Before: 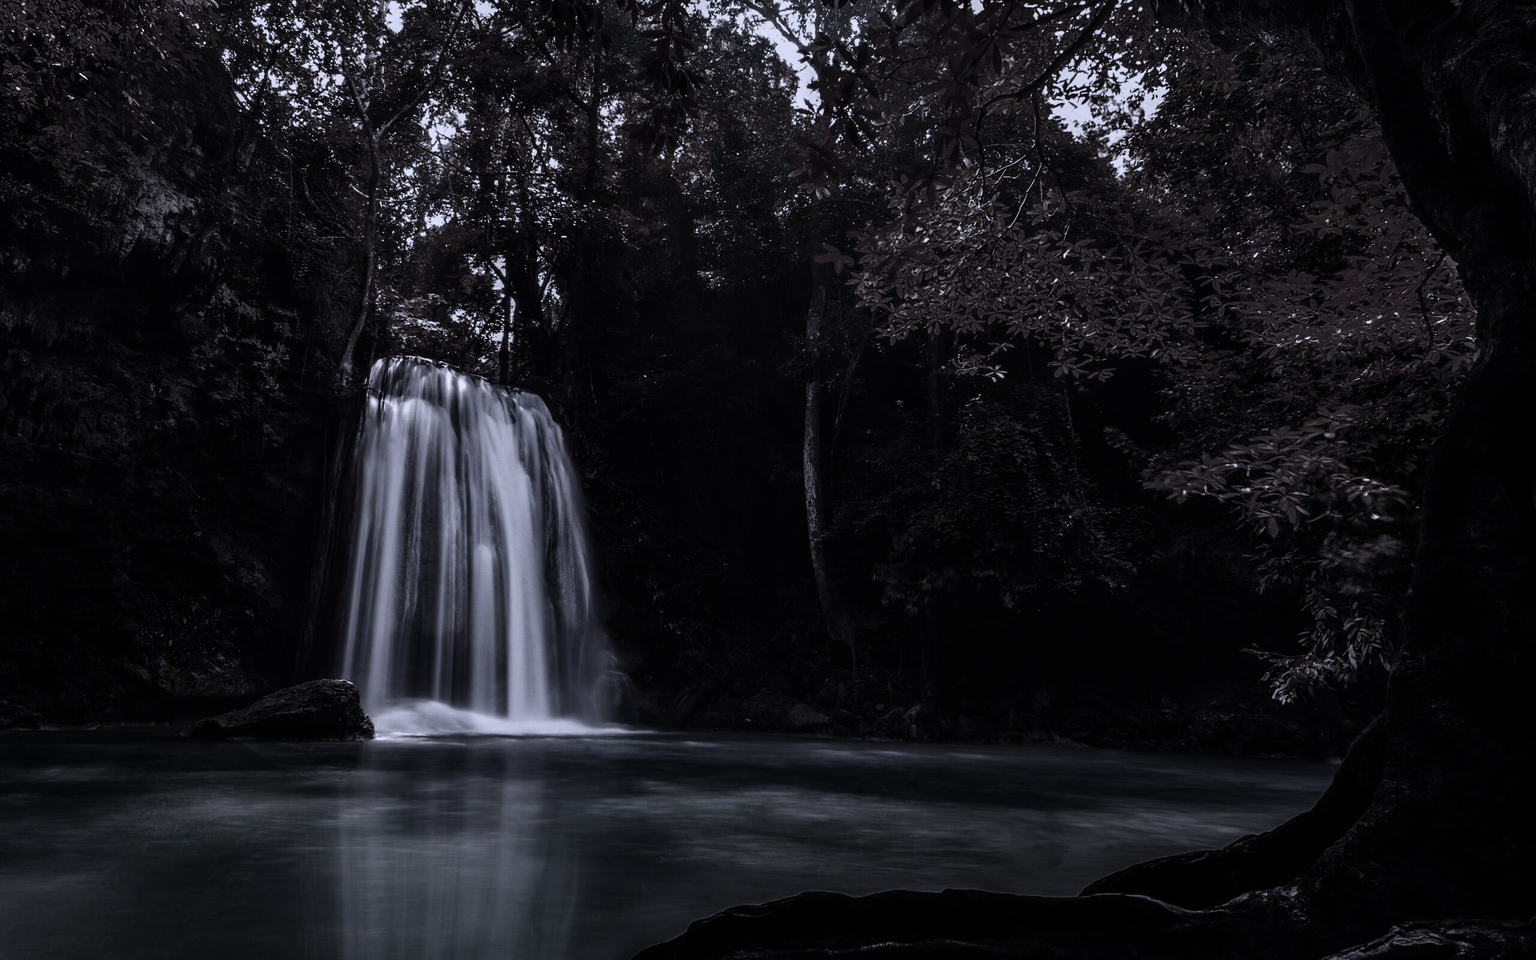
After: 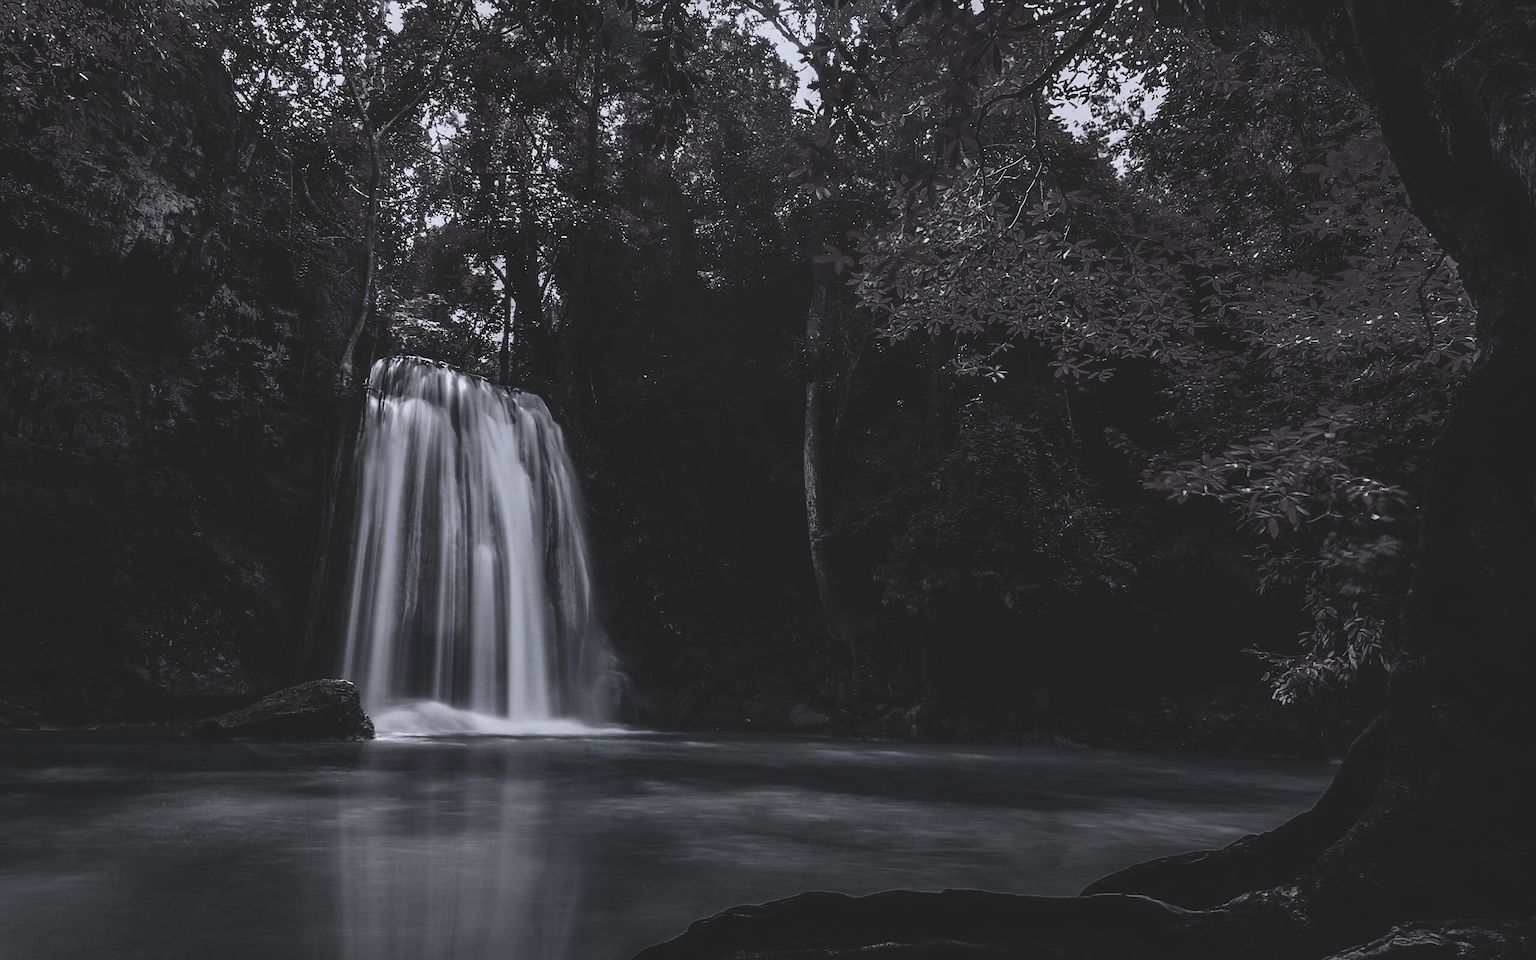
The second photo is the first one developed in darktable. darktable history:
exposure: exposure 0.405 EV, compensate exposure bias true, compensate highlight preservation false
sharpen: radius 0.97, amount 0.608
color zones: curves: ch1 [(0, 0.455) (0.063, 0.455) (0.286, 0.495) (0.429, 0.5) (0.571, 0.5) (0.714, 0.5) (0.857, 0.5) (1, 0.455)]; ch2 [(0, 0.532) (0.063, 0.521) (0.233, 0.447) (0.429, 0.489) (0.571, 0.5) (0.714, 0.5) (0.857, 0.5) (1, 0.532)]
contrast brightness saturation: contrast -0.253, saturation -0.449
